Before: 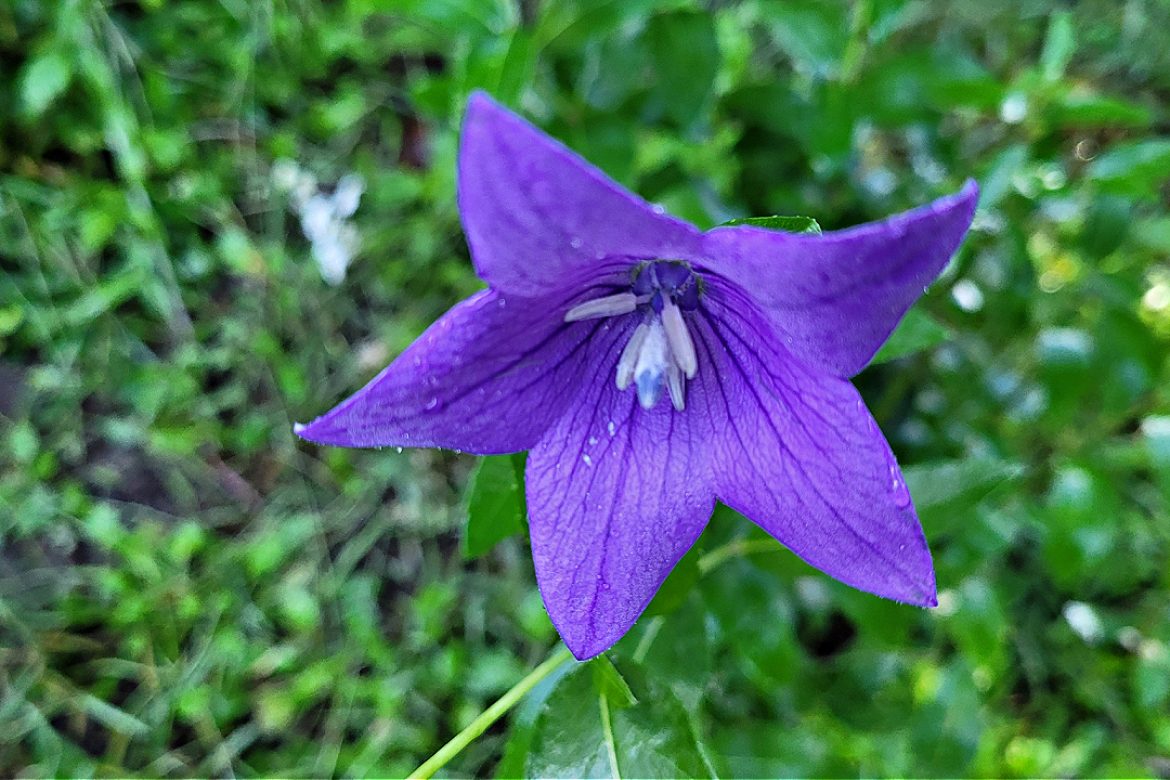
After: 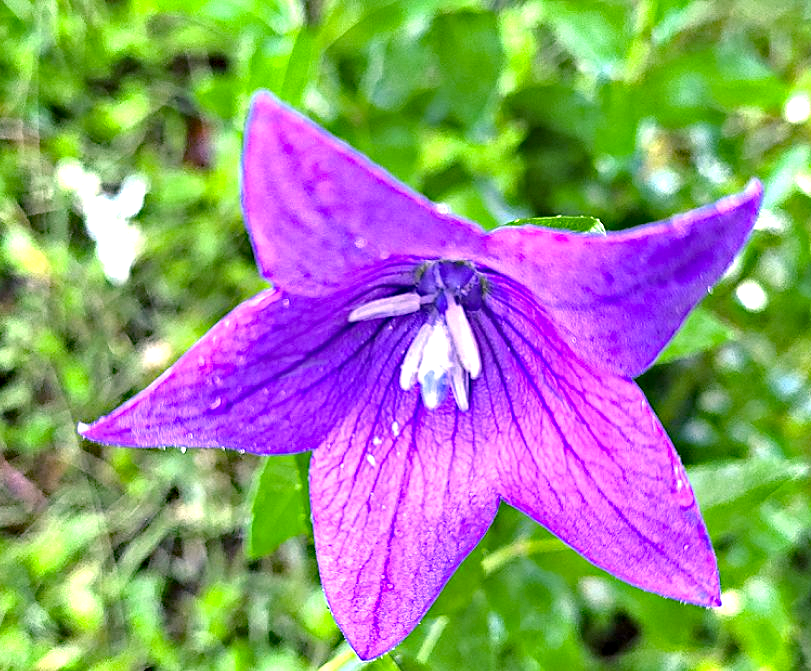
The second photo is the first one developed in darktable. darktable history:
color correction: highlights a* 14.52, highlights b* 4.84
exposure: black level correction 0, exposure 1.45 EV, compensate exposure bias true, compensate highlight preservation false
haze removal: strength 0.4, distance 0.22, compatibility mode true, adaptive false
crop: left 18.479%, right 12.2%, bottom 13.971%
